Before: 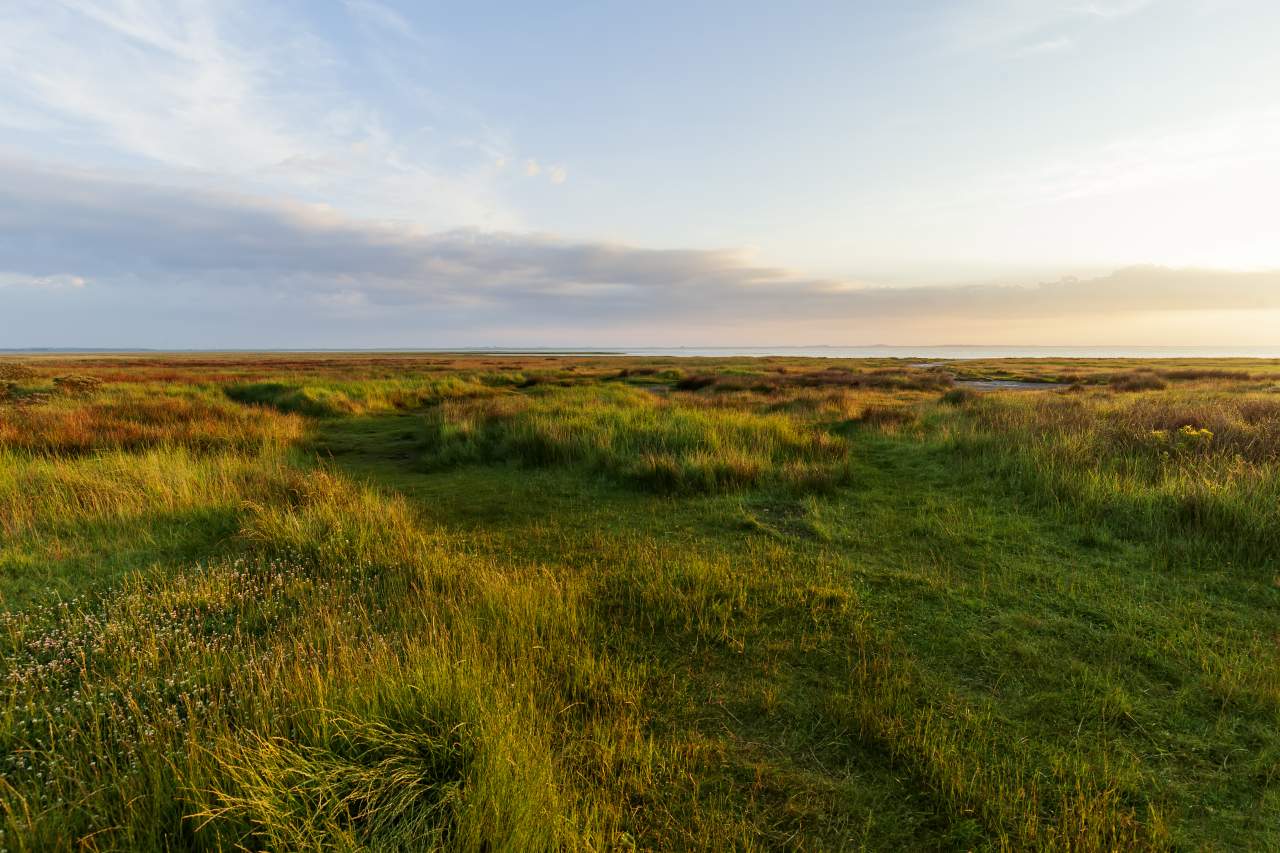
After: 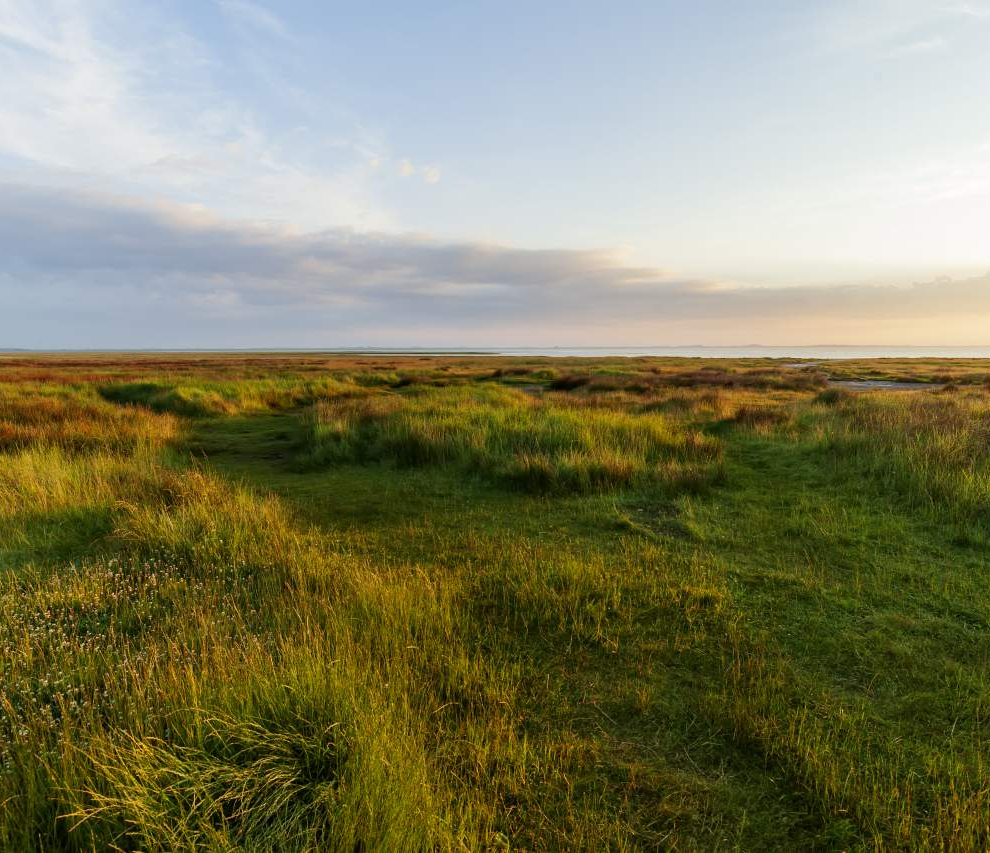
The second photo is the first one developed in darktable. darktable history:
crop: left 9.893%, right 12.708%
